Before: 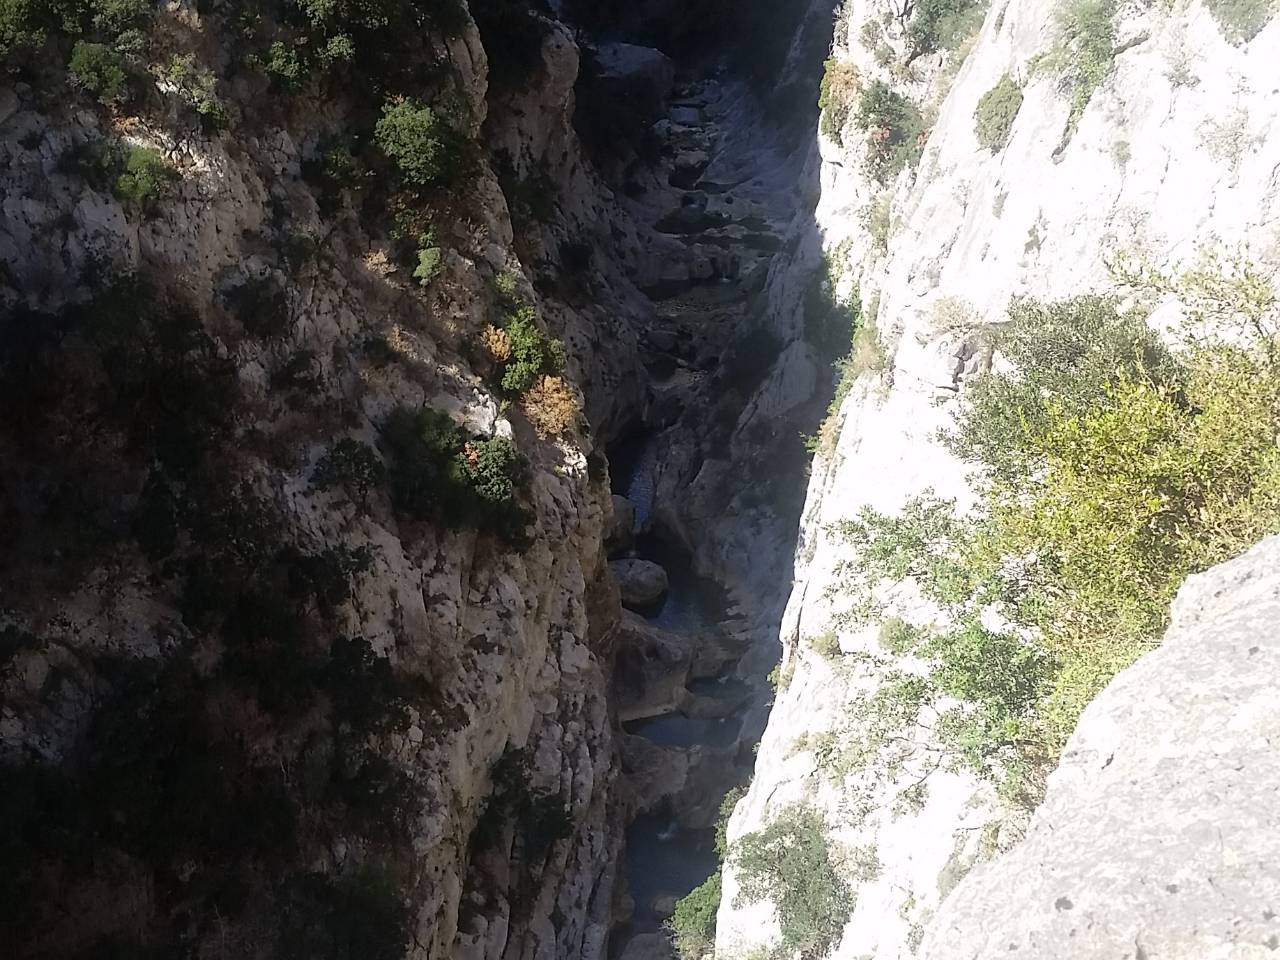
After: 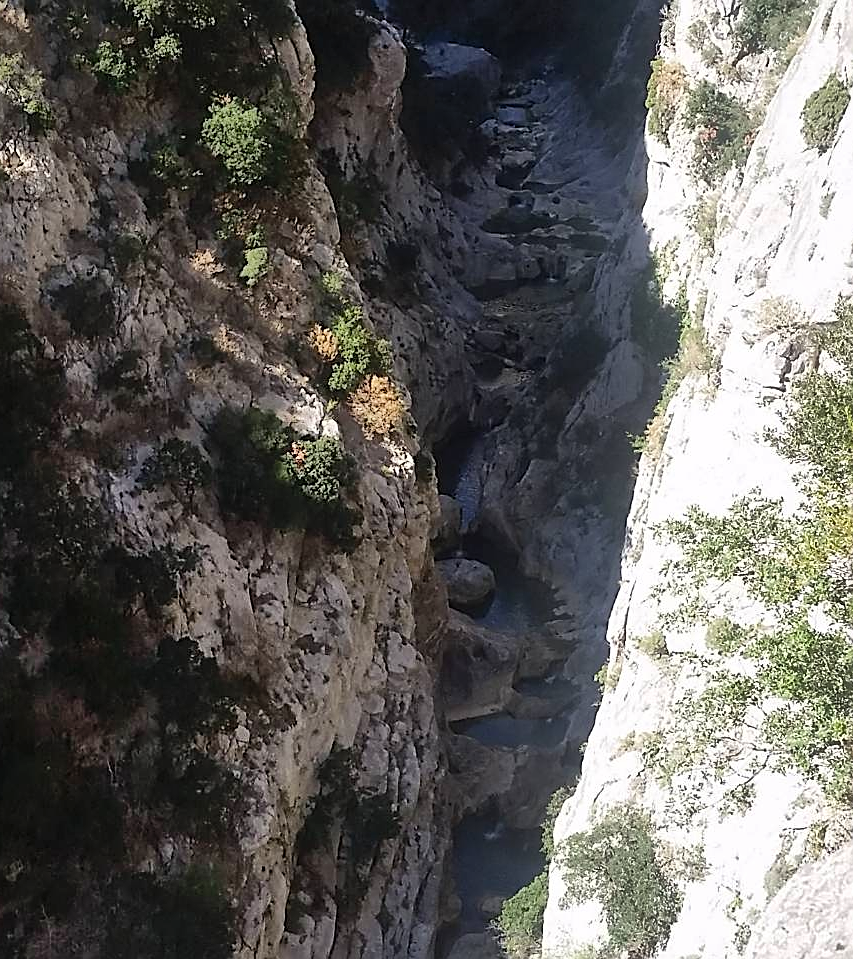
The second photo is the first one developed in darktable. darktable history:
crop and rotate: left 13.537%, right 19.796%
sharpen: on, module defaults
shadows and highlights: low approximation 0.01, soften with gaussian
